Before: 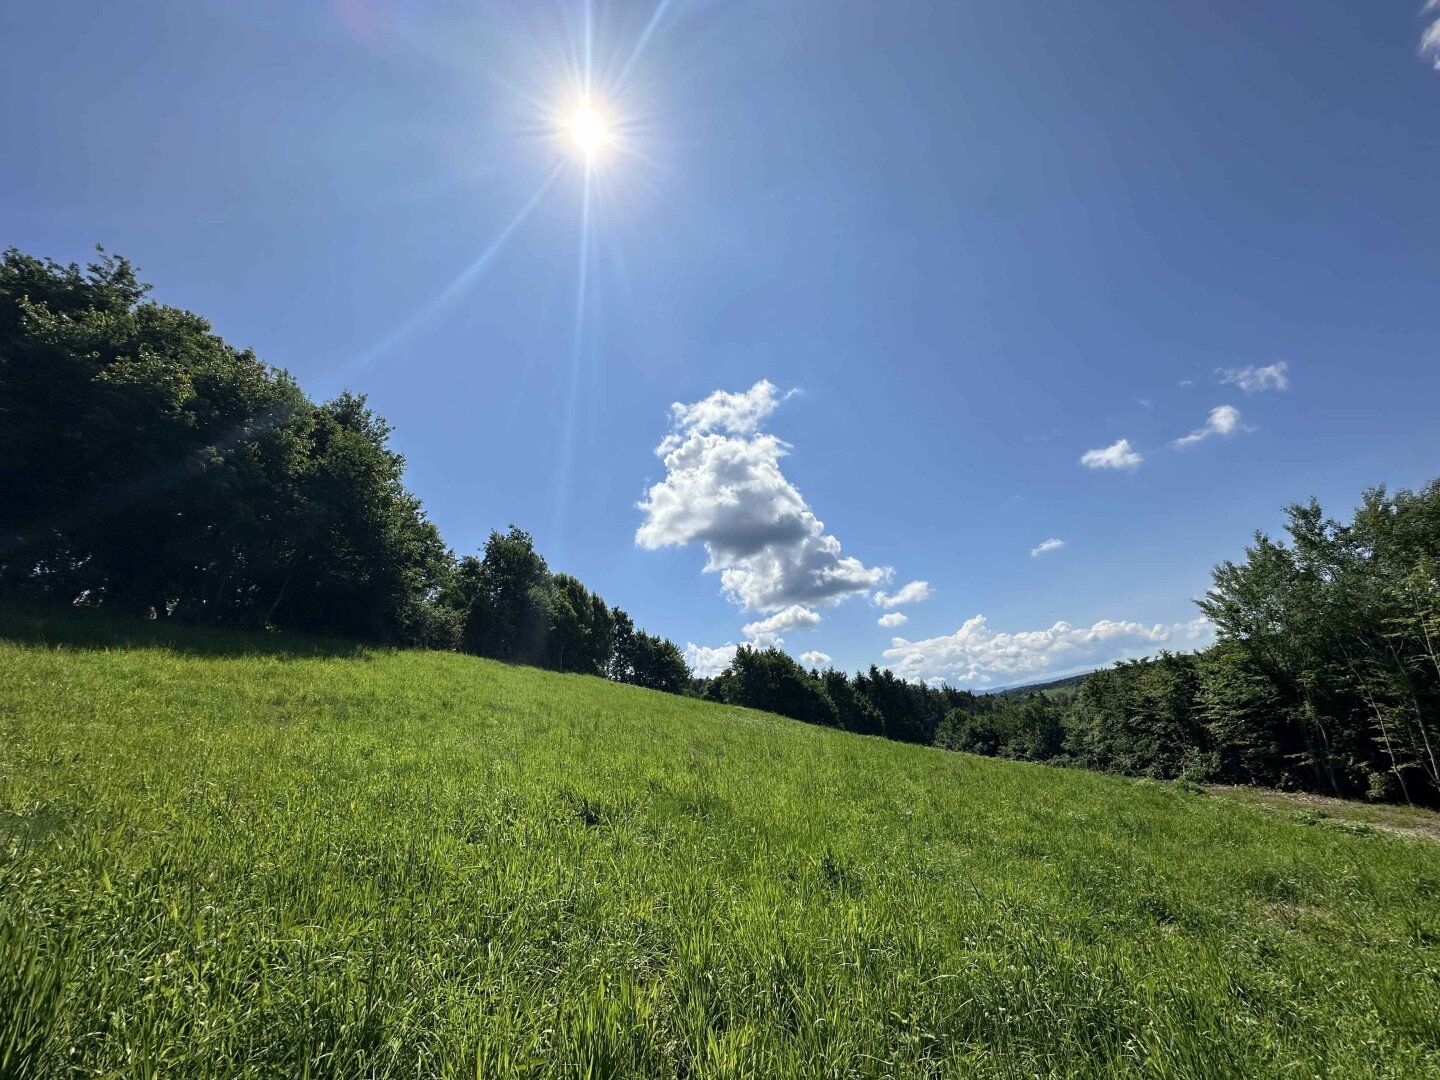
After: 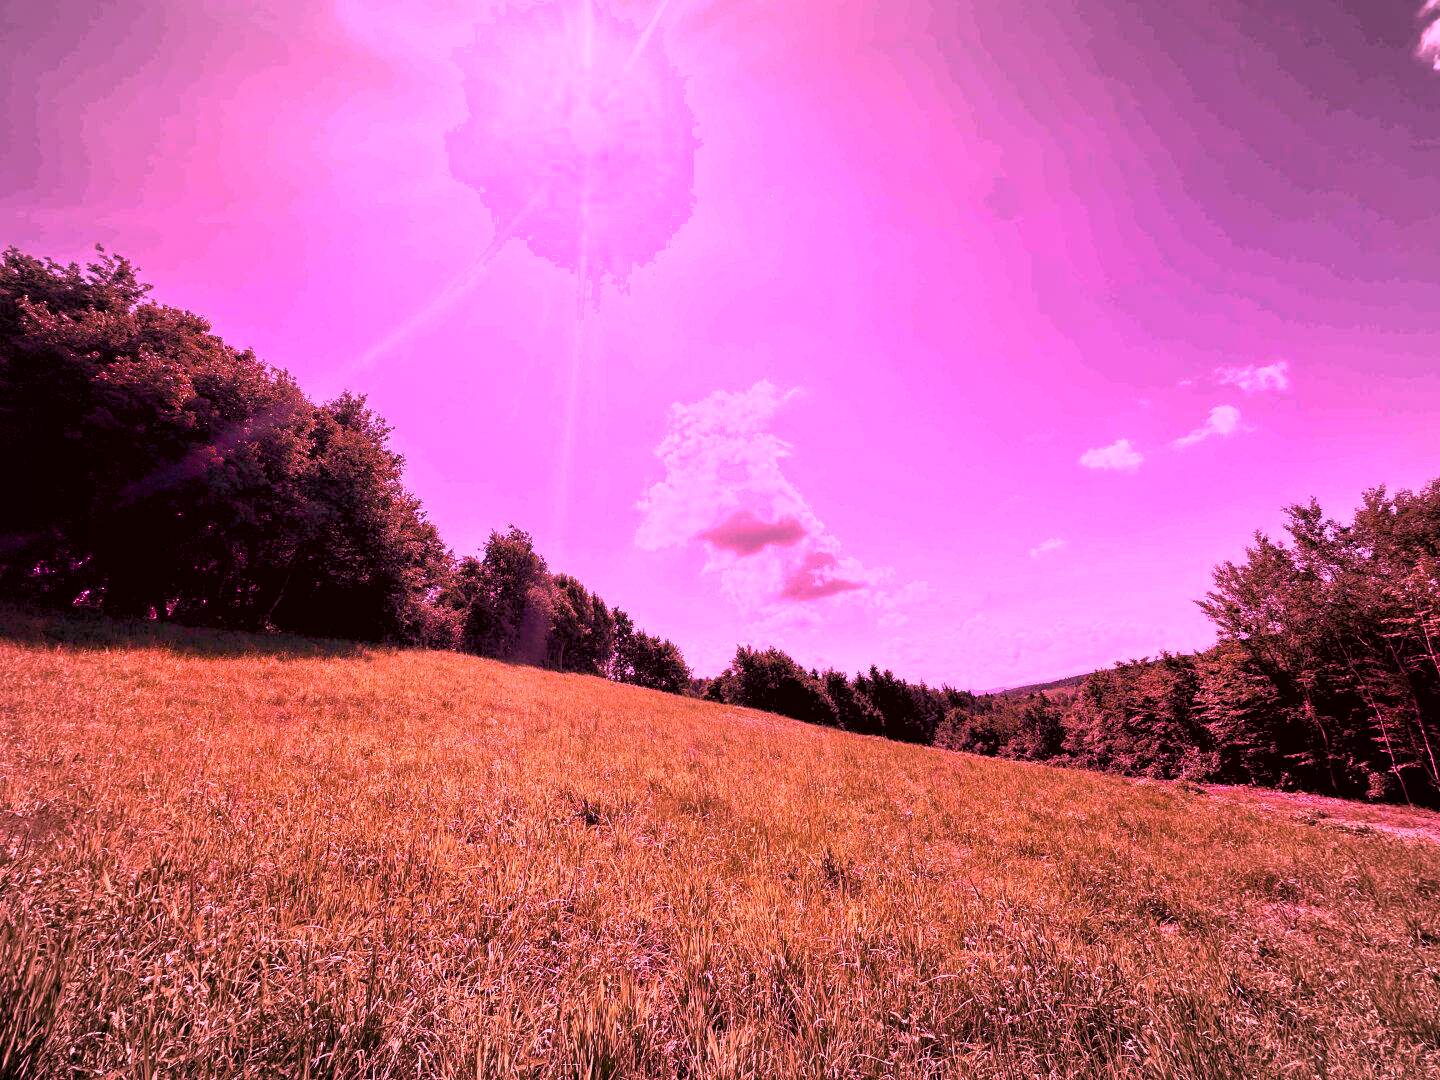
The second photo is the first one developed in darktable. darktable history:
levels: levels [0.036, 0.364, 0.827]
shadows and highlights: shadows -70, highlights 35, soften with gaussian
local contrast: mode bilateral grid, contrast 25, coarseness 50, detail 123%, midtone range 0.2
tone mapping: contrast compression 1.4 | blend: blend mode average, opacity 100%; mask: uniform (no mask)
vibrance: vibrance 50%
vignetting: fall-off radius 100%, width/height ratio 1.337
zone system: zone [-1 ×8, 0.827, -1 ×16]
color correction: highlights a* 6.27, highlights b* 8.19, shadows a* 5.94, shadows b* 7.23, saturation 0.9
white balance: red 2.42, blue 1.533
exposure: black level correction 0.005, exposure 0.286 EV, compensate highlight preservation false
tone curve: curves: ch0 [(0, 0) (0.004, 0.001) (0.133, 0.078) (0.325, 0.241) (0.832, 0.917) (1, 1)], color space Lab, linked channels, preserve colors none
color contrast: blue-yellow contrast 0.7
